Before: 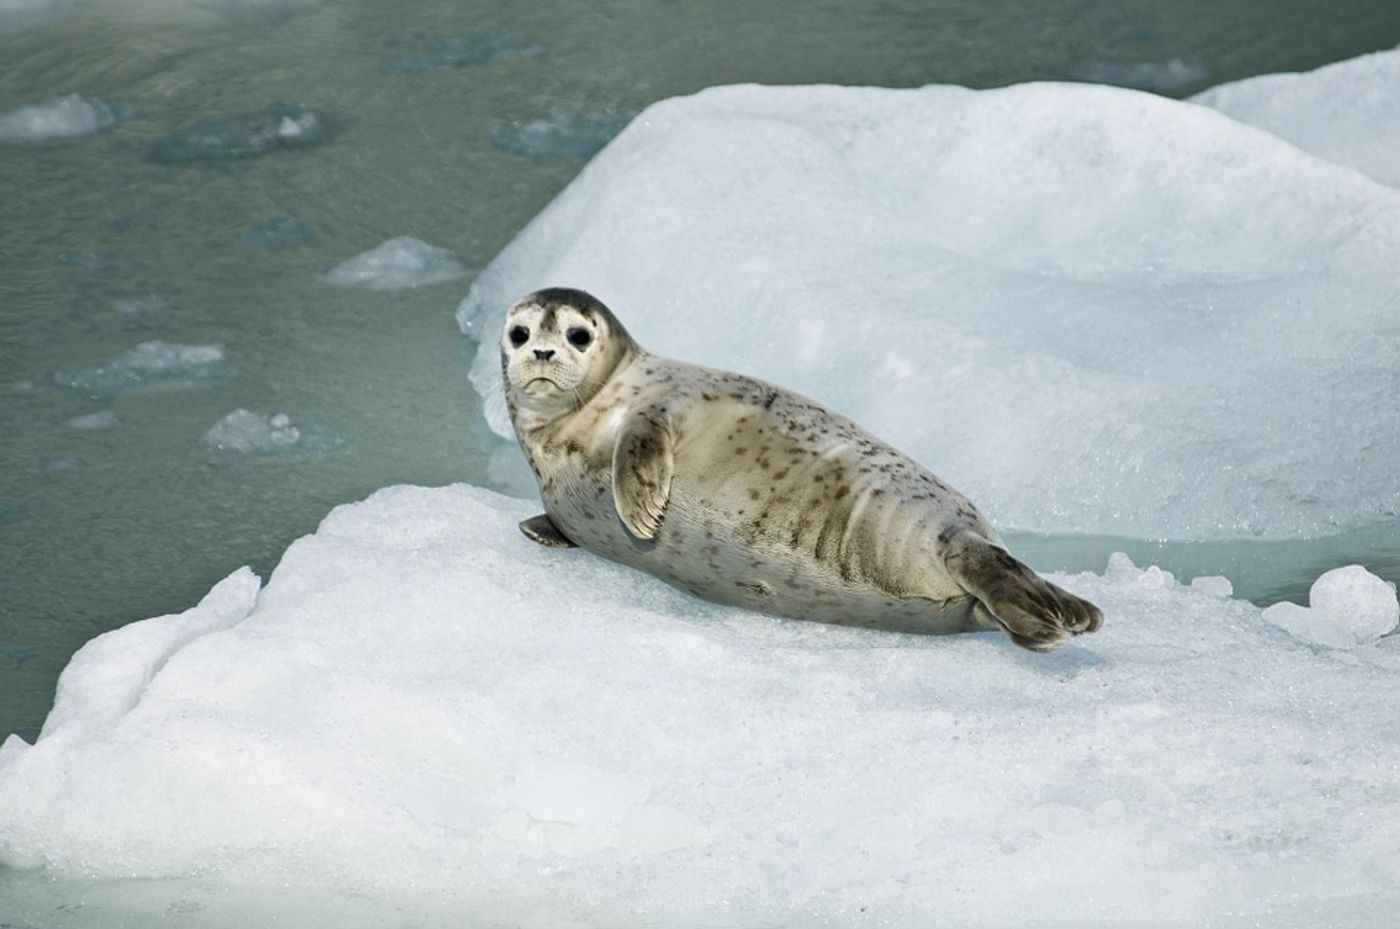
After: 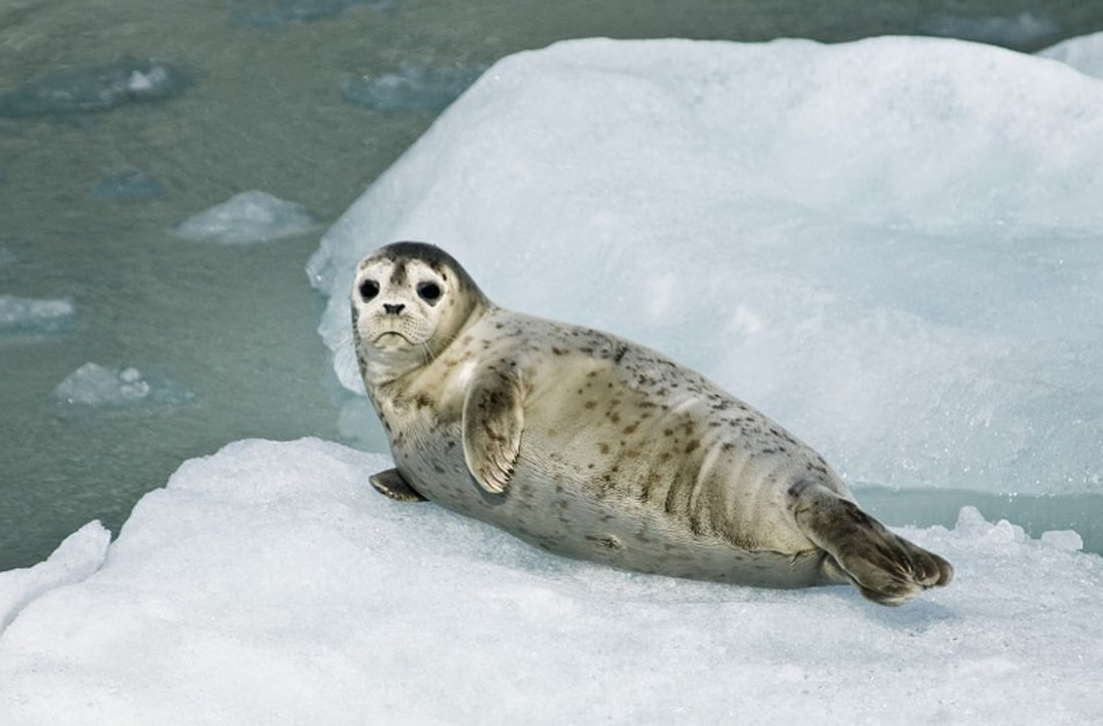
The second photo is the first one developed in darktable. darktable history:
crop and rotate: left 10.752%, top 5.049%, right 10.4%, bottom 16.769%
